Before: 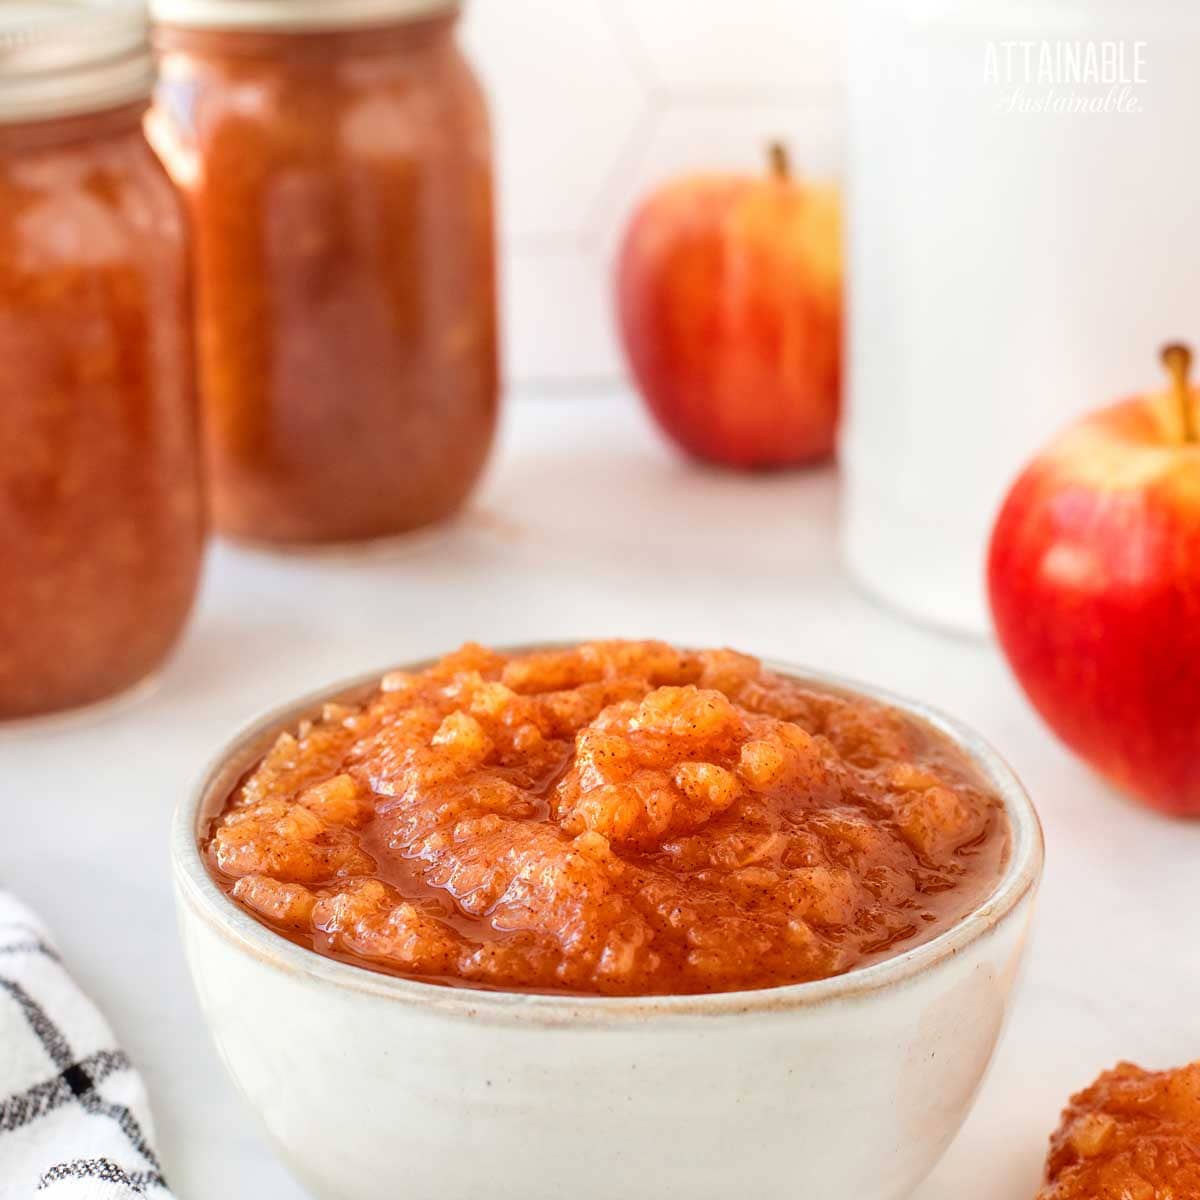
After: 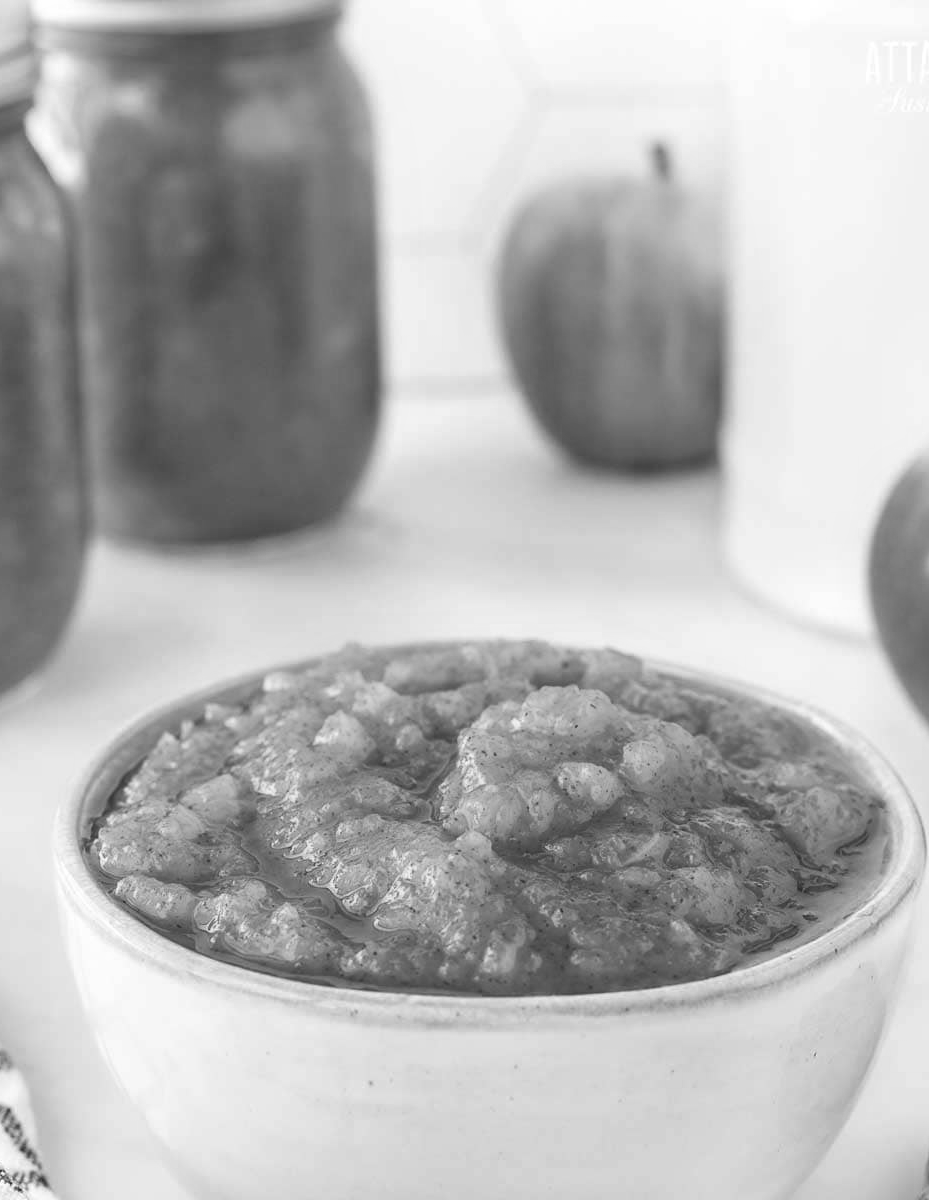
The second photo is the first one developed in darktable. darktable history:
crop: left 9.88%, right 12.664%
monochrome: a -3.63, b -0.465
